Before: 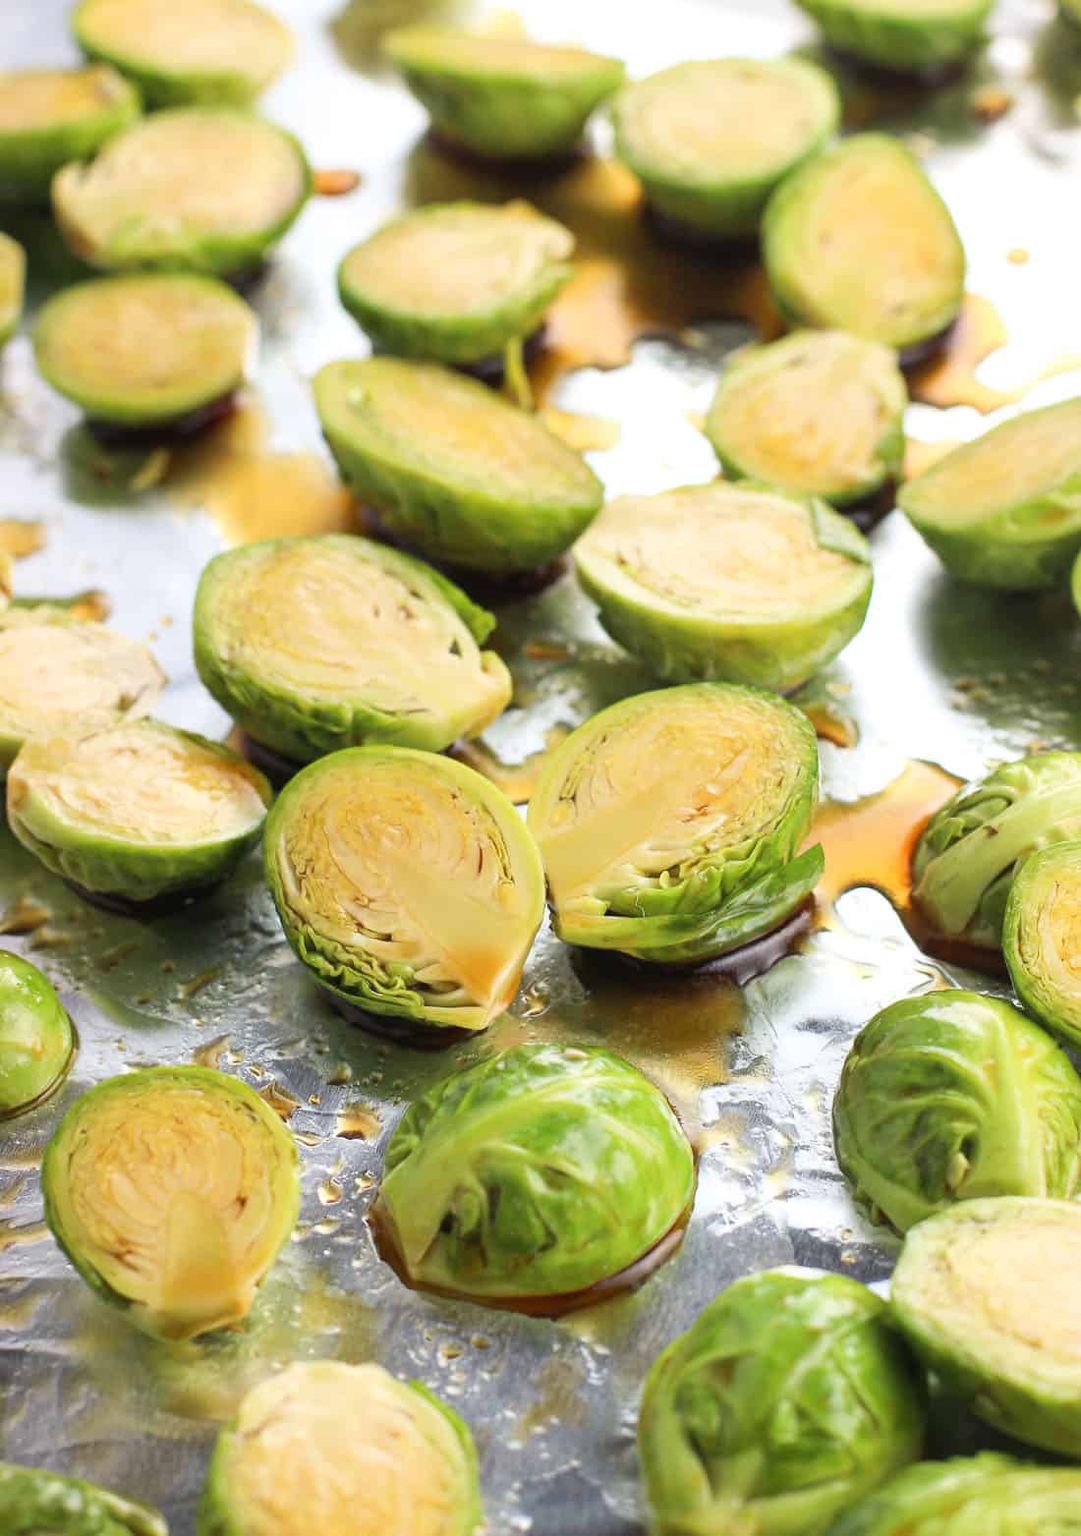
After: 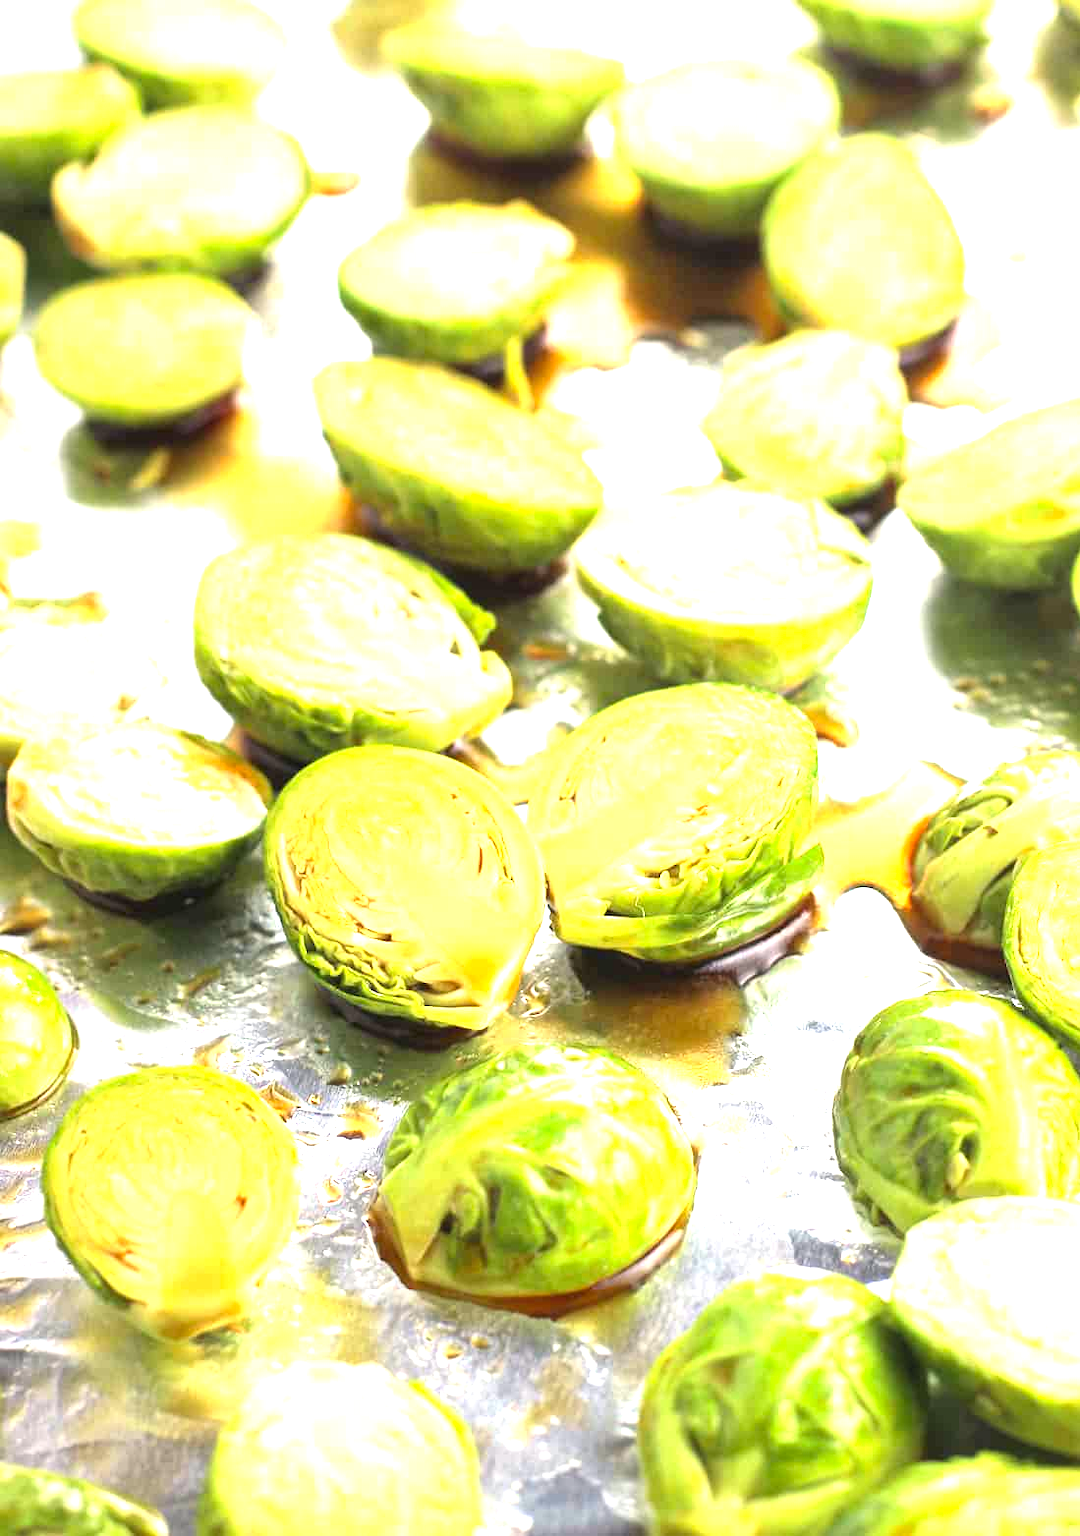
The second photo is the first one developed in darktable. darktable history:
exposure: black level correction 0, exposure 1.381 EV, compensate highlight preservation false
color correction: highlights a* 0.768, highlights b* 2.81, saturation 1.07
